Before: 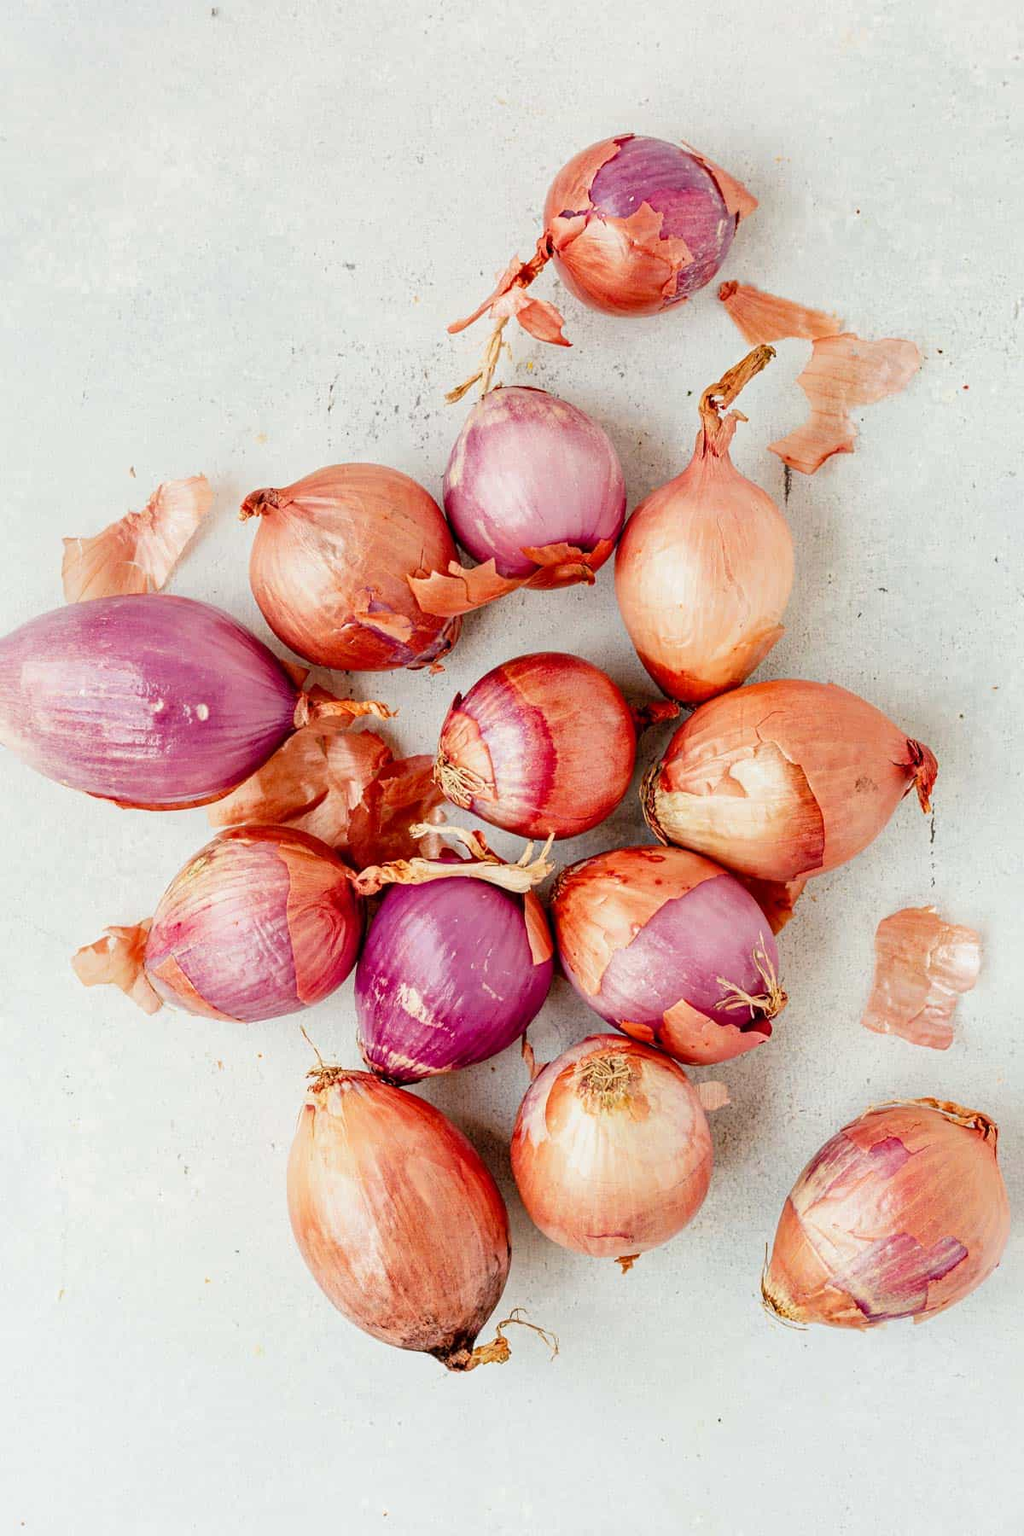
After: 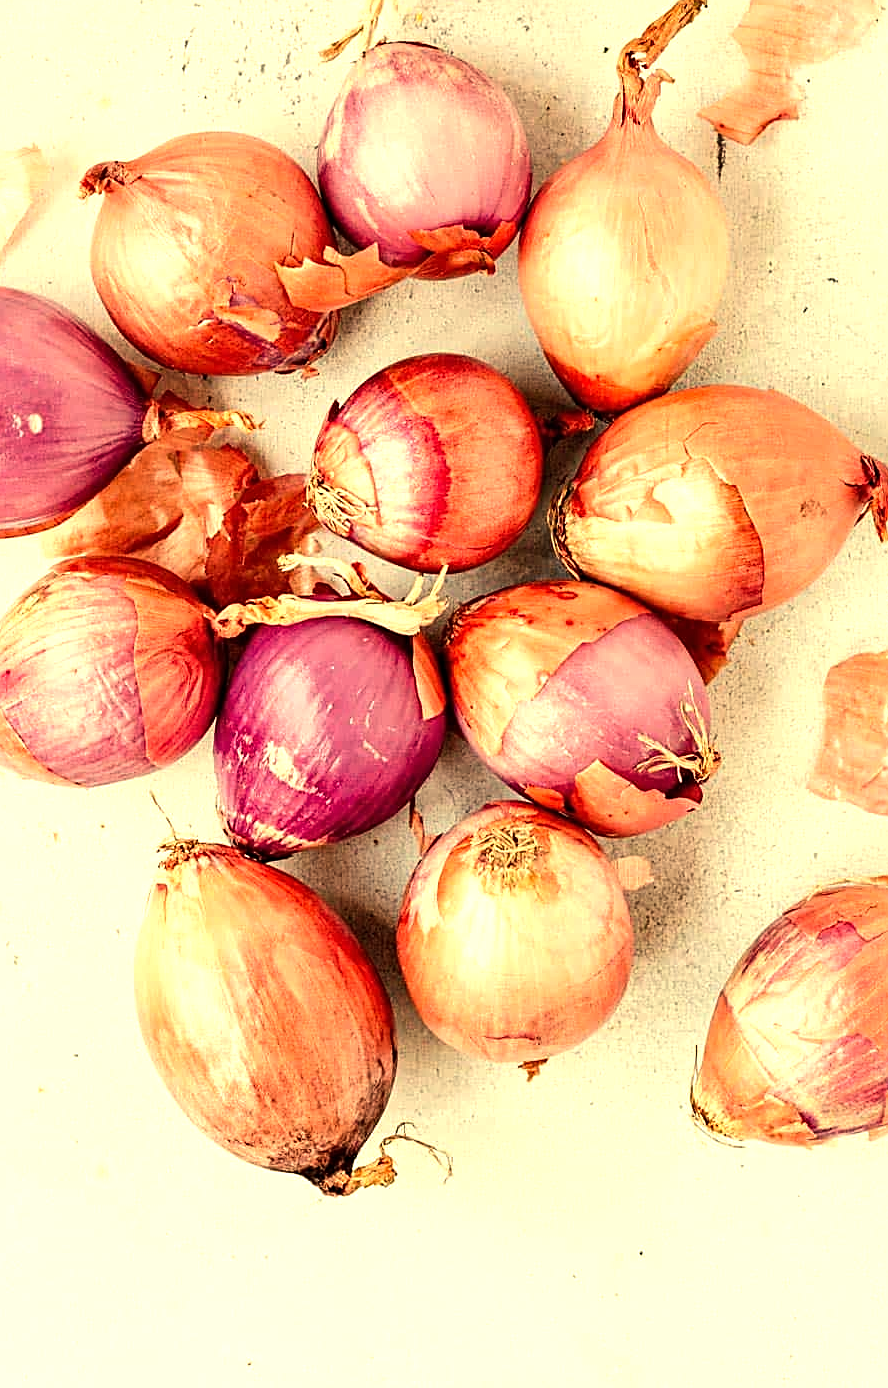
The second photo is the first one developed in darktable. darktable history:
white balance: red 1.08, blue 0.791
crop: left 16.871%, top 22.857%, right 9.116%
tone equalizer: -8 EV -0.75 EV, -7 EV -0.7 EV, -6 EV -0.6 EV, -5 EV -0.4 EV, -3 EV 0.4 EV, -2 EV 0.6 EV, -1 EV 0.7 EV, +0 EV 0.75 EV, edges refinement/feathering 500, mask exposure compensation -1.57 EV, preserve details no
sharpen: on, module defaults
